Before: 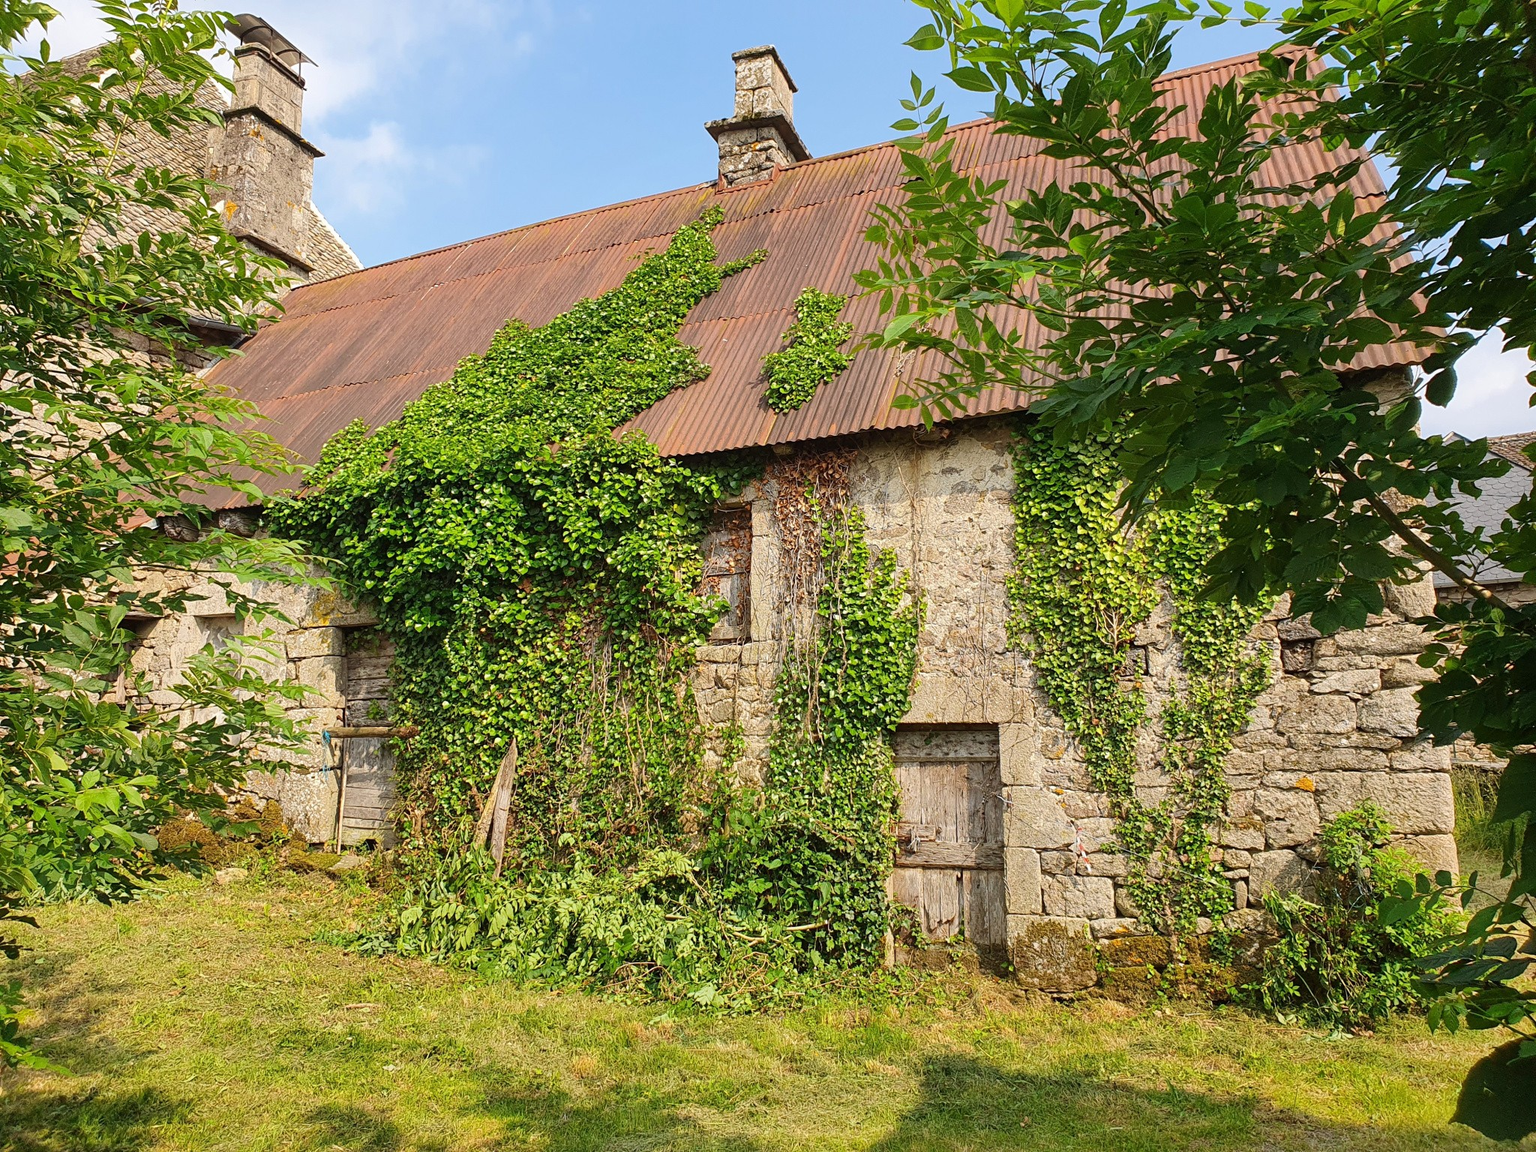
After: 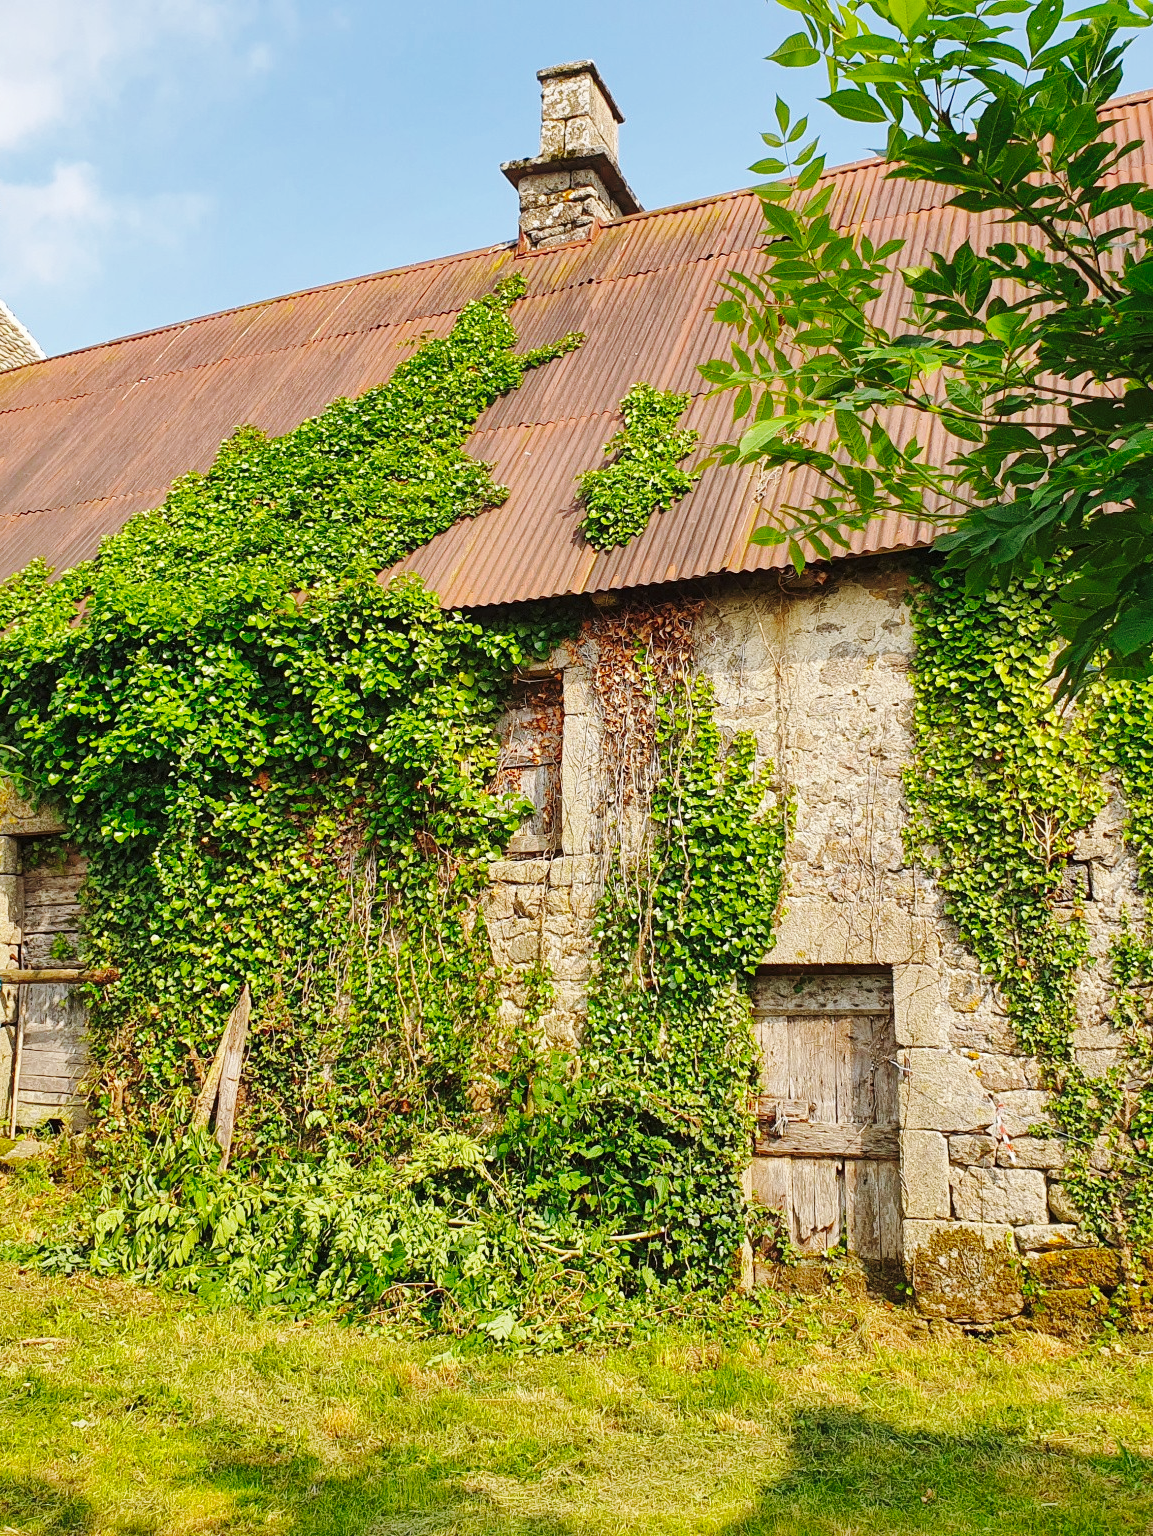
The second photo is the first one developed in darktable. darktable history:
base curve: curves: ch0 [(0, 0) (0.036, 0.025) (0.121, 0.166) (0.206, 0.329) (0.605, 0.79) (1, 1)], preserve colors none
shadows and highlights: on, module defaults
crop: left 21.447%, right 22.242%
